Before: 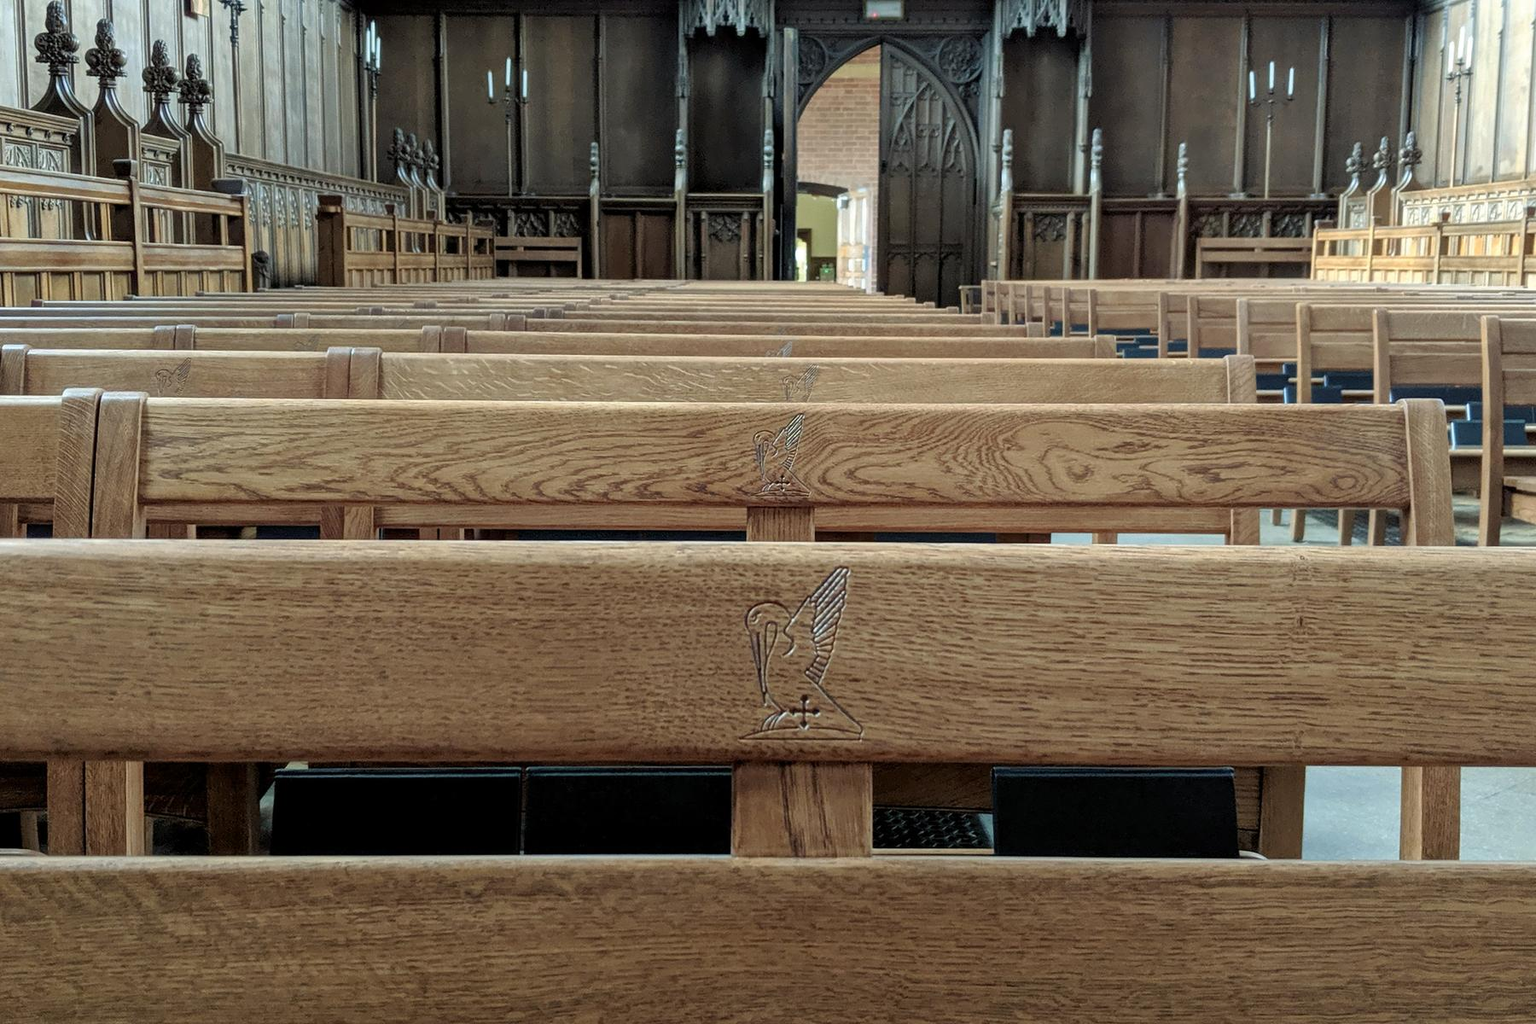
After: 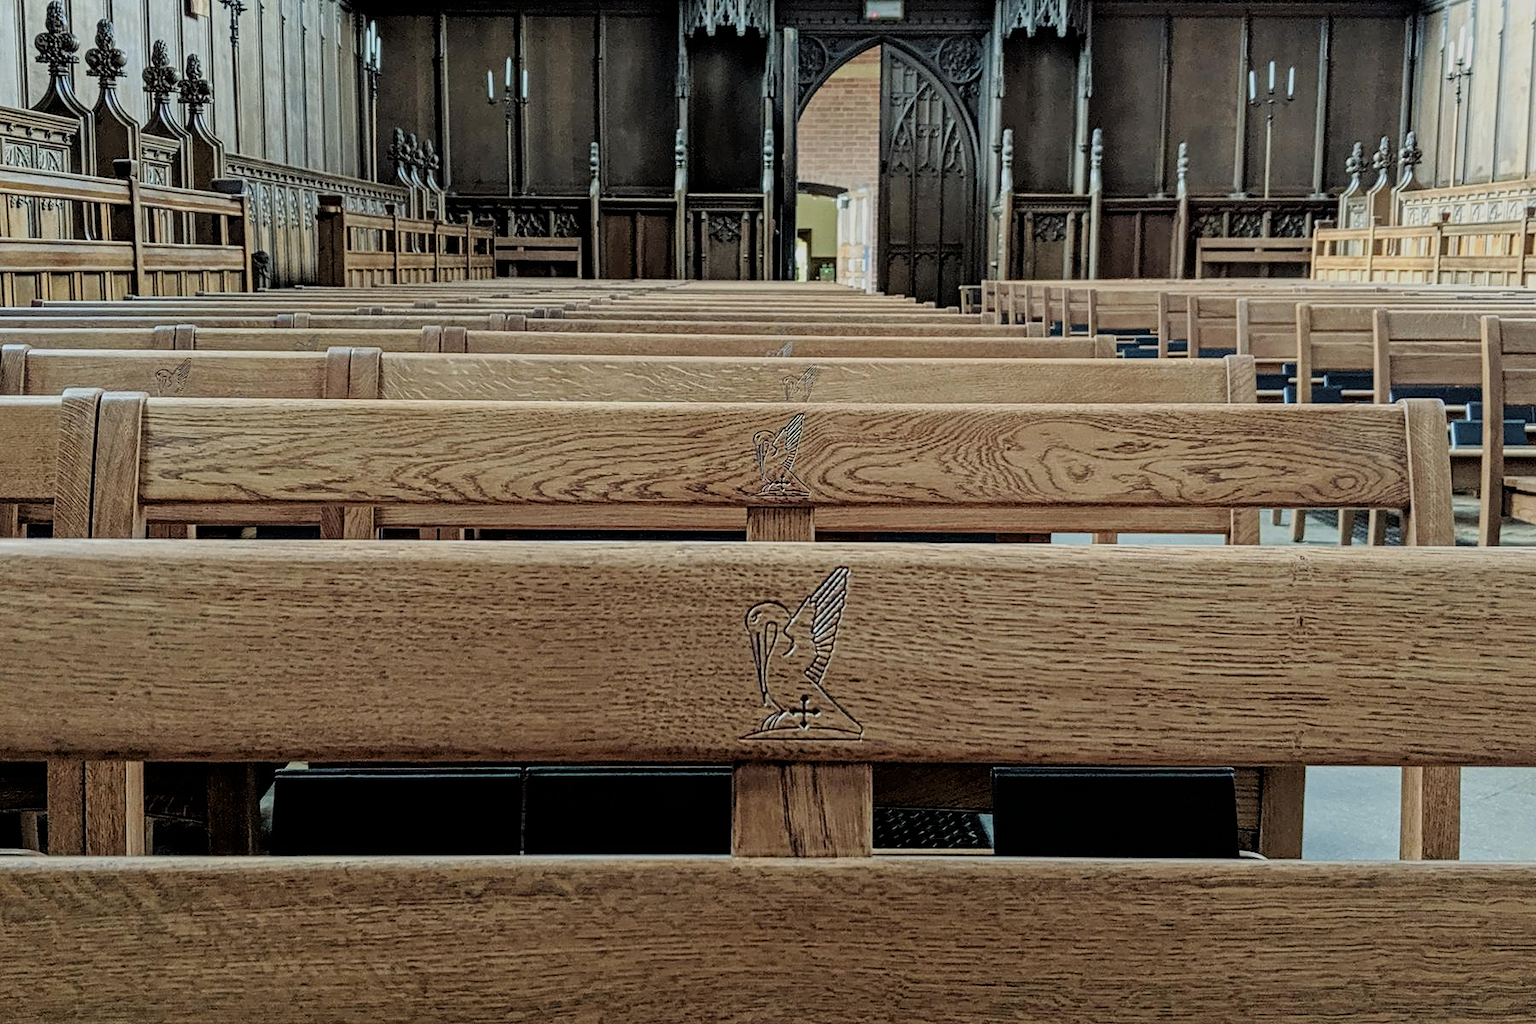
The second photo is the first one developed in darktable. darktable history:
filmic rgb: black relative exposure -7.65 EV, white relative exposure 4.56 EV, hardness 3.61
contrast equalizer: y [[0.5, 0.5, 0.5, 0.539, 0.64, 0.611], [0.5 ×6], [0.5 ×6], [0 ×6], [0 ×6]]
